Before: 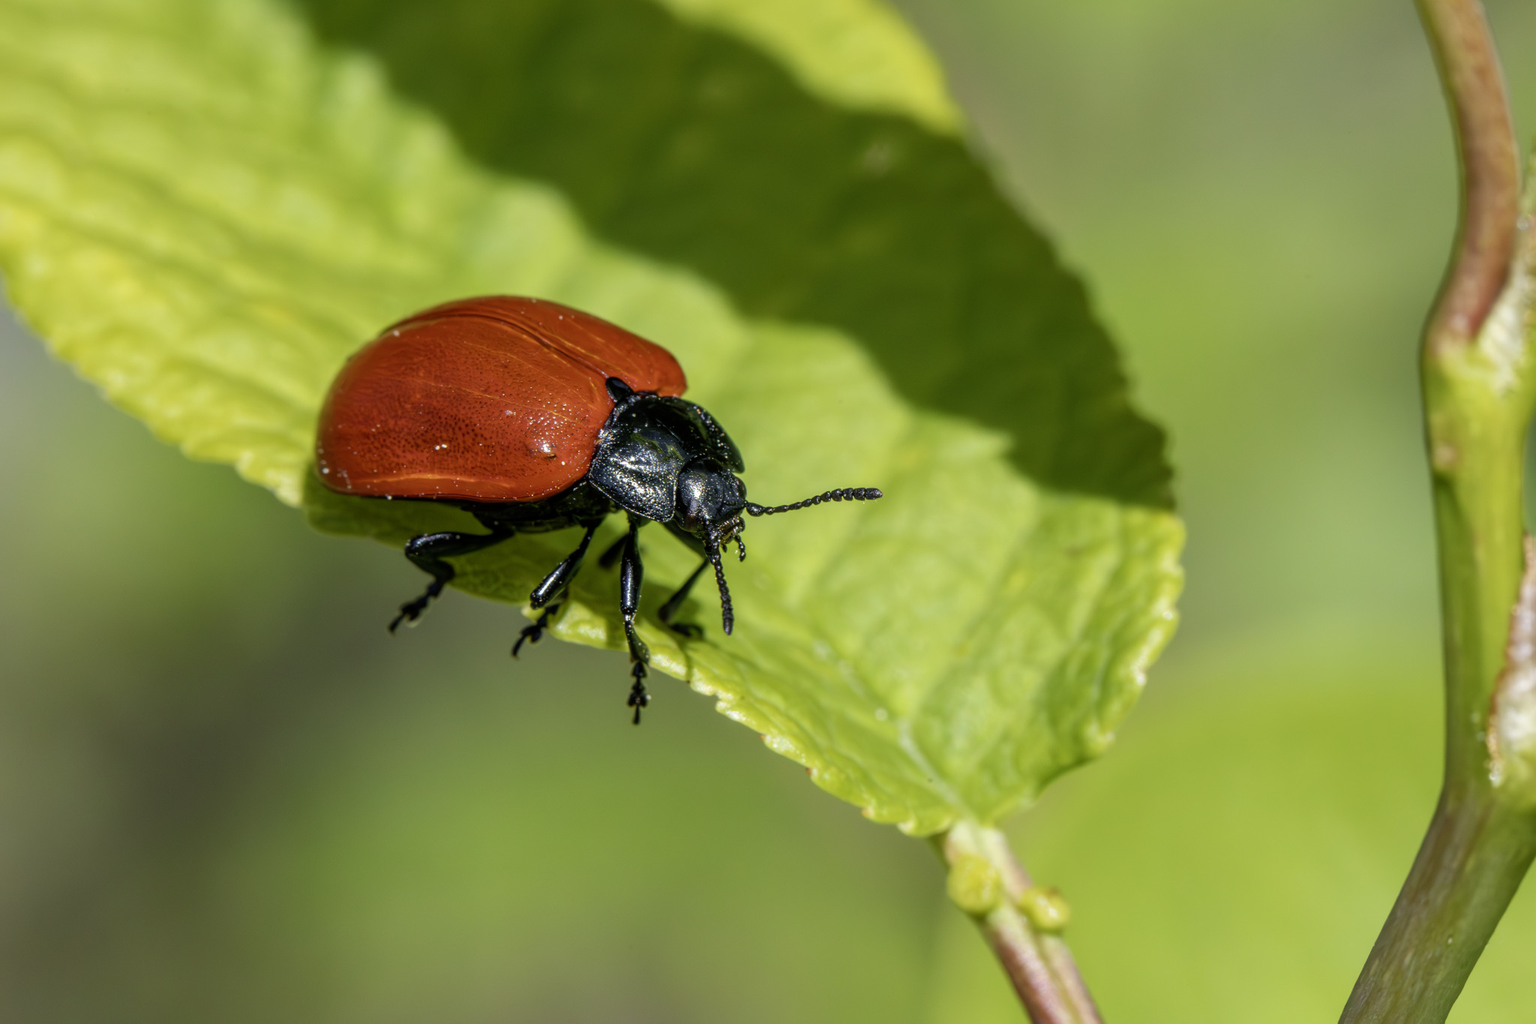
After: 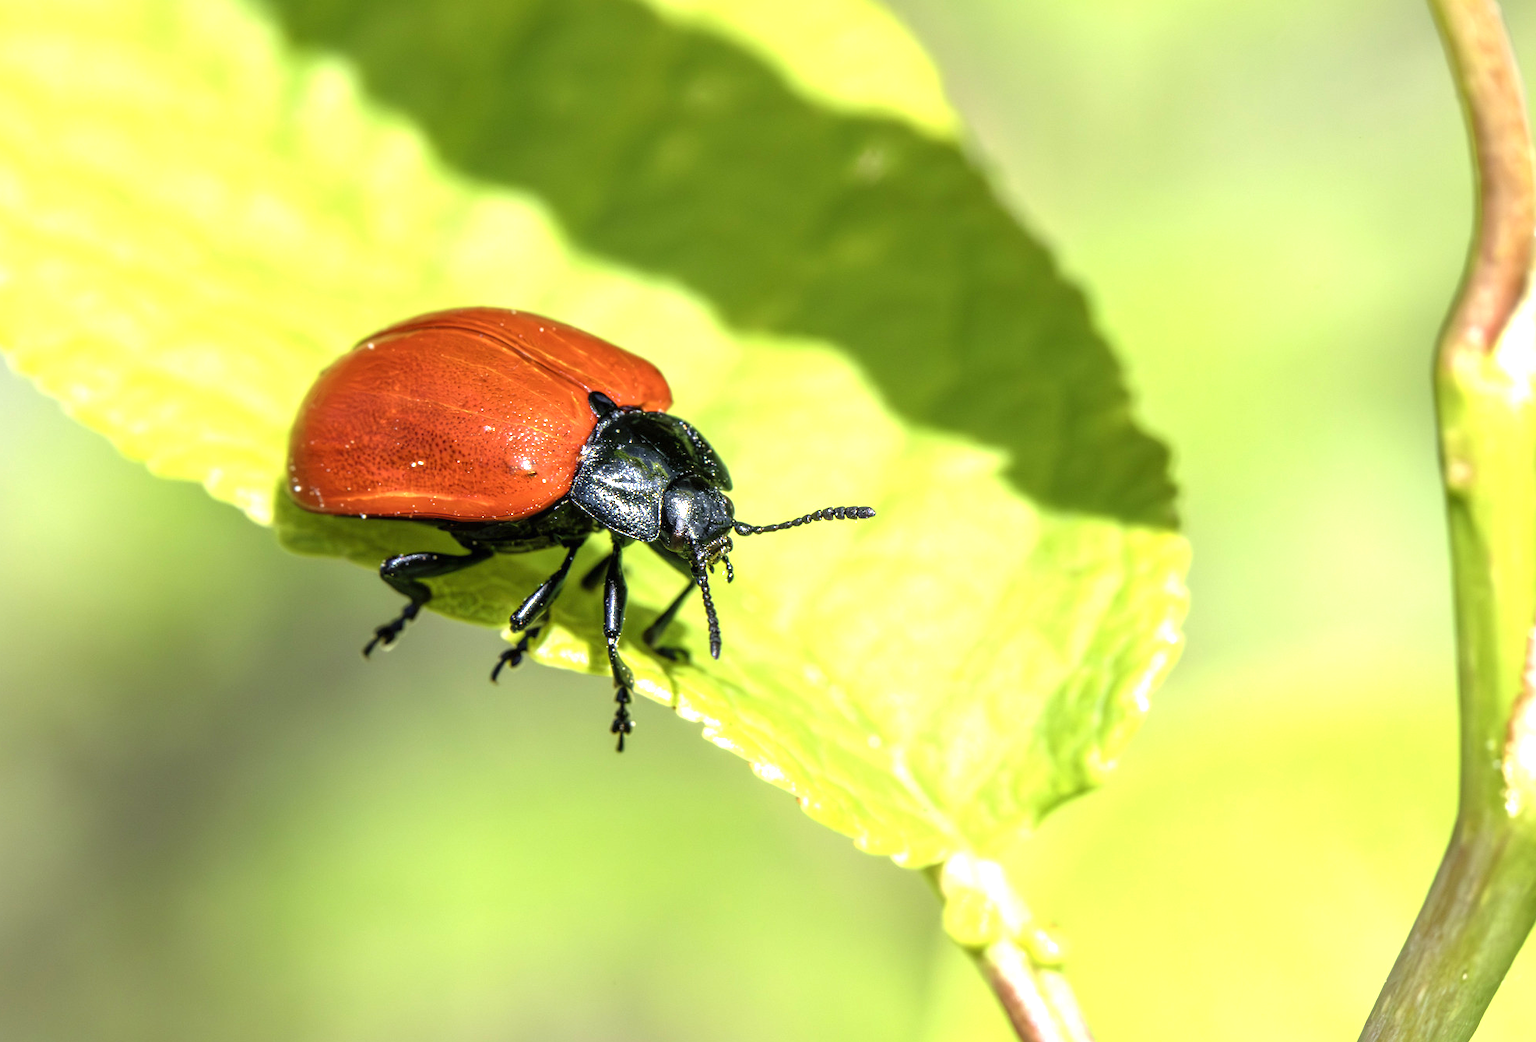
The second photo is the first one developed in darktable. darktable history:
crop and rotate: left 2.584%, right 1.033%, bottom 1.882%
exposure: black level correction 0, exposure 1.483 EV, compensate highlight preservation false
